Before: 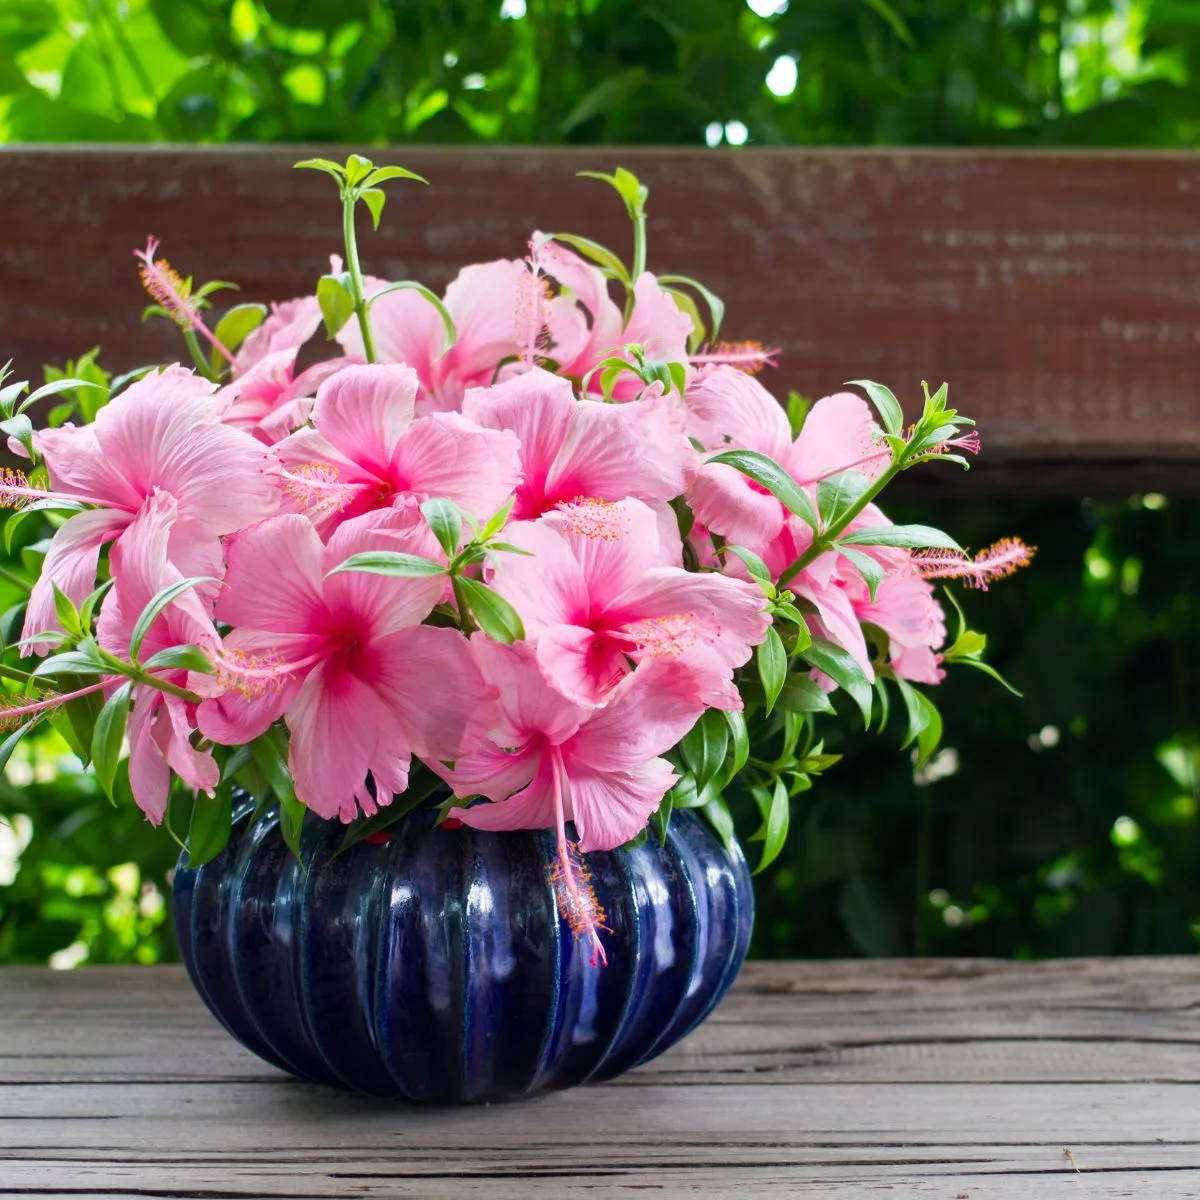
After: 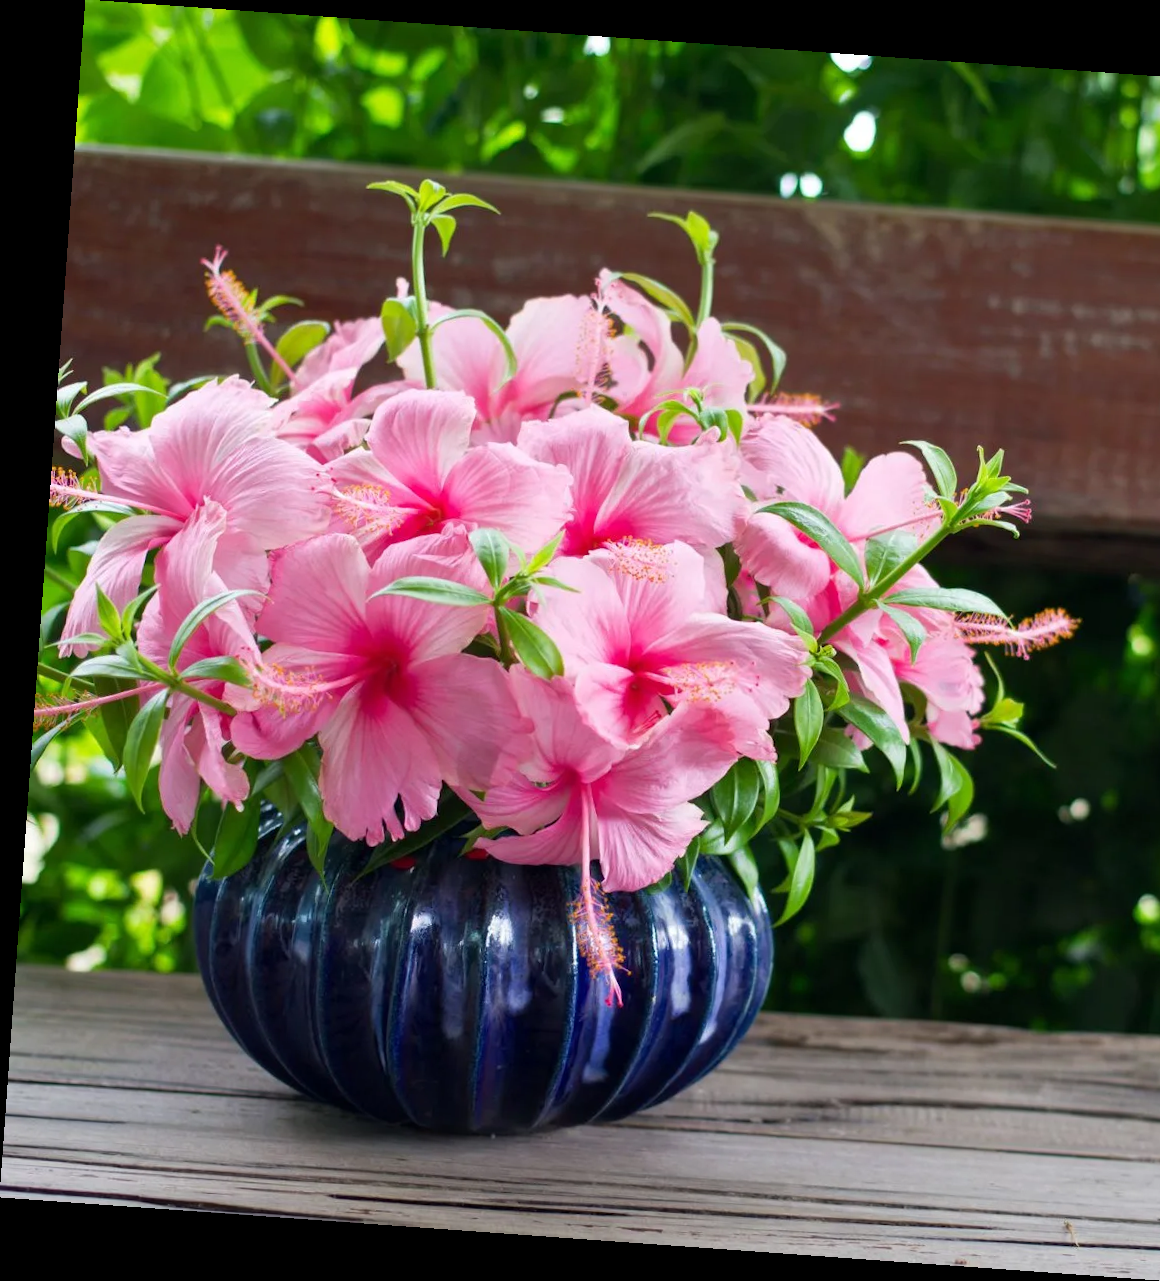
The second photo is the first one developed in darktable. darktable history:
rotate and perspective: rotation 4.1°, automatic cropping off
crop: right 9.509%, bottom 0.031%
